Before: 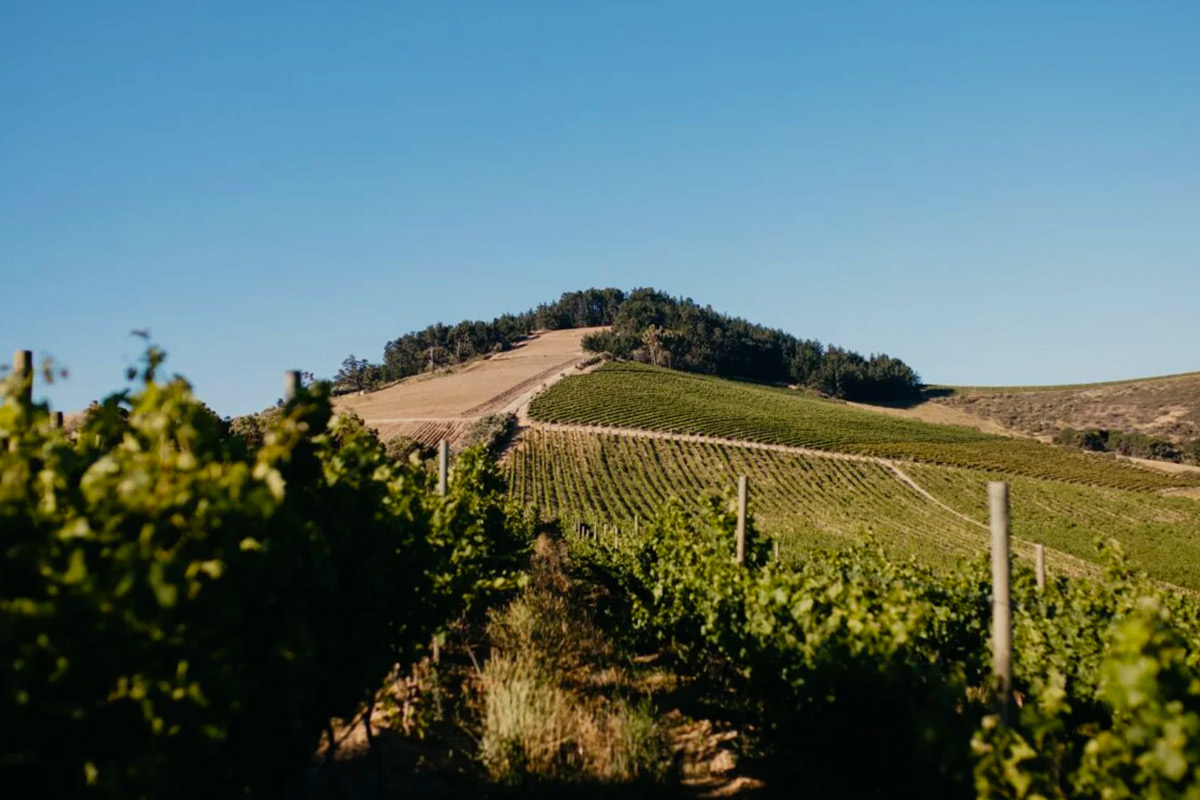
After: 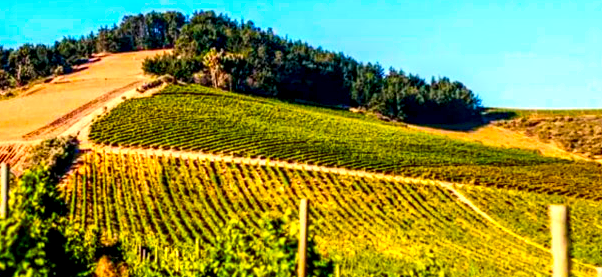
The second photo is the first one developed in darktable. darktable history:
crop: left 36.607%, top 34.735%, right 13.146%, bottom 30.611%
color correction: saturation 2.15
contrast brightness saturation: contrast 0.2, brightness 0.16, saturation 0.22
local contrast: highlights 19%, detail 186%
exposure: black level correction 0, exposure 0.5 EV, compensate exposure bias true, compensate highlight preservation false
